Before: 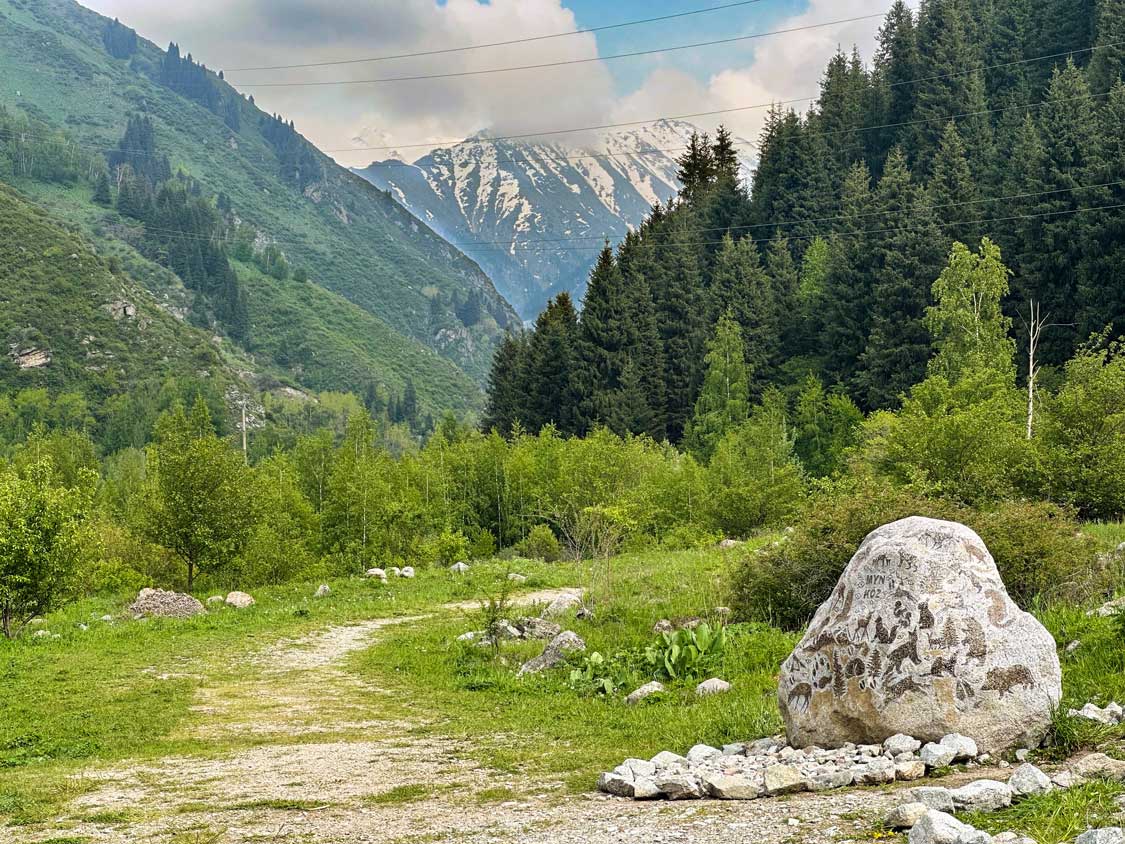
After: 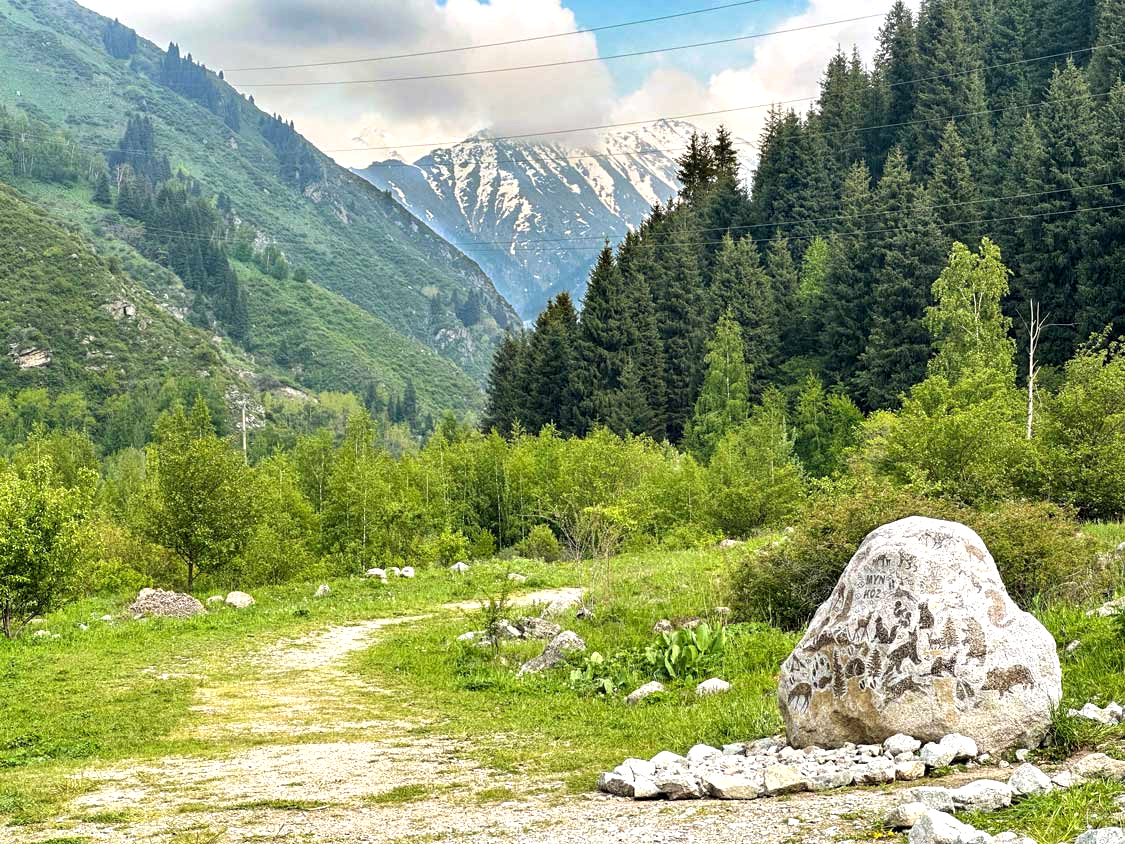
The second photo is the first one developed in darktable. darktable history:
exposure: black level correction 0.001, exposure 0.499 EV, compensate highlight preservation false
local contrast: highlights 104%, shadows 100%, detail 120%, midtone range 0.2
